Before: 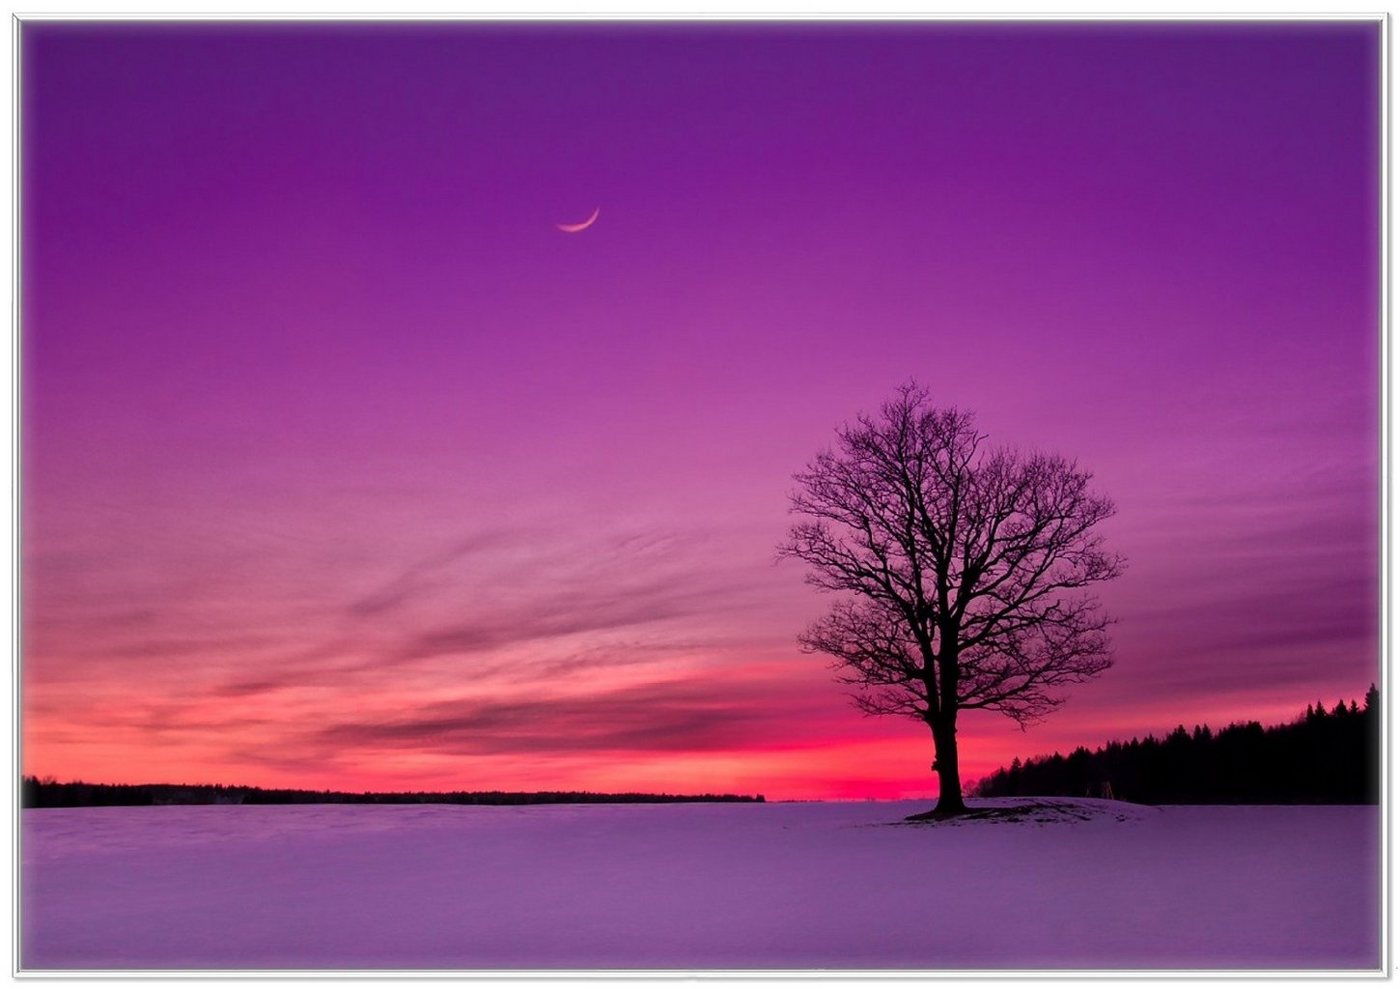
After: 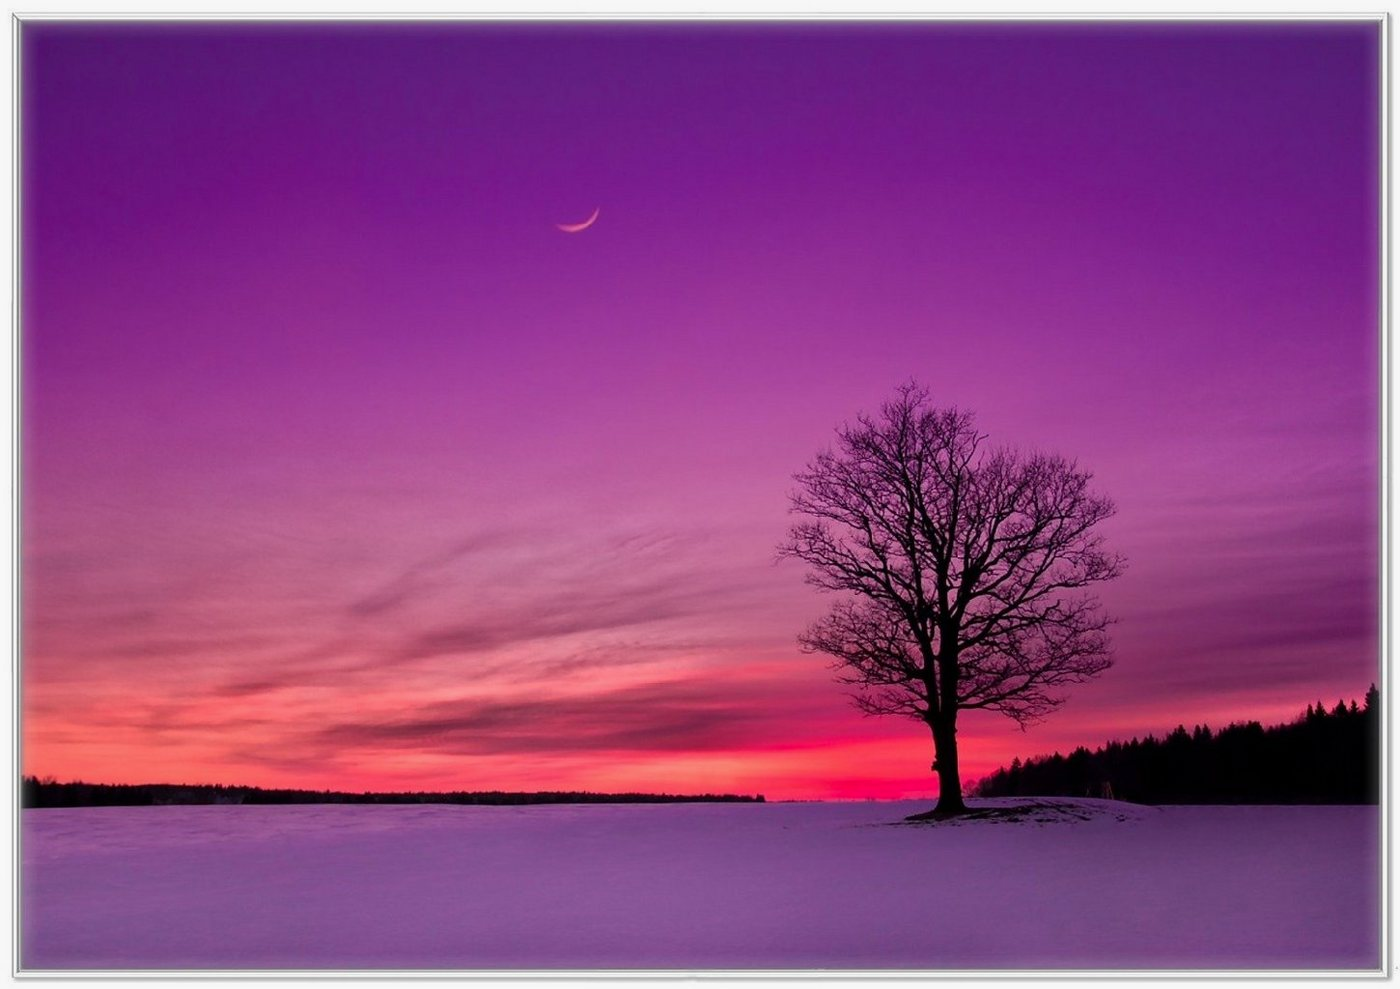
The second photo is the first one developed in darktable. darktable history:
shadows and highlights: shadows -20.31, white point adjustment -1.88, highlights -34.81
